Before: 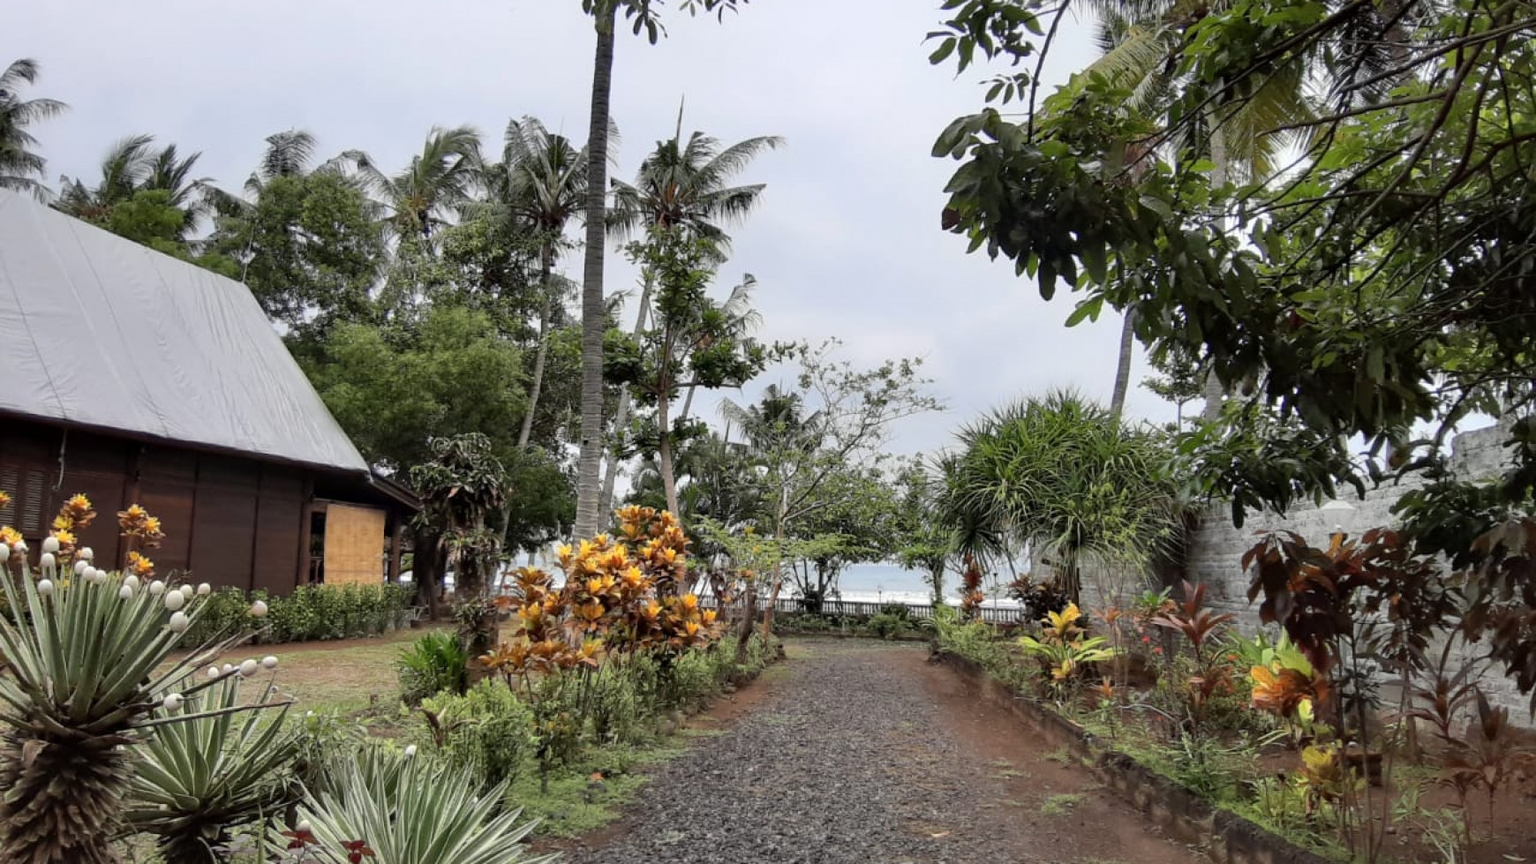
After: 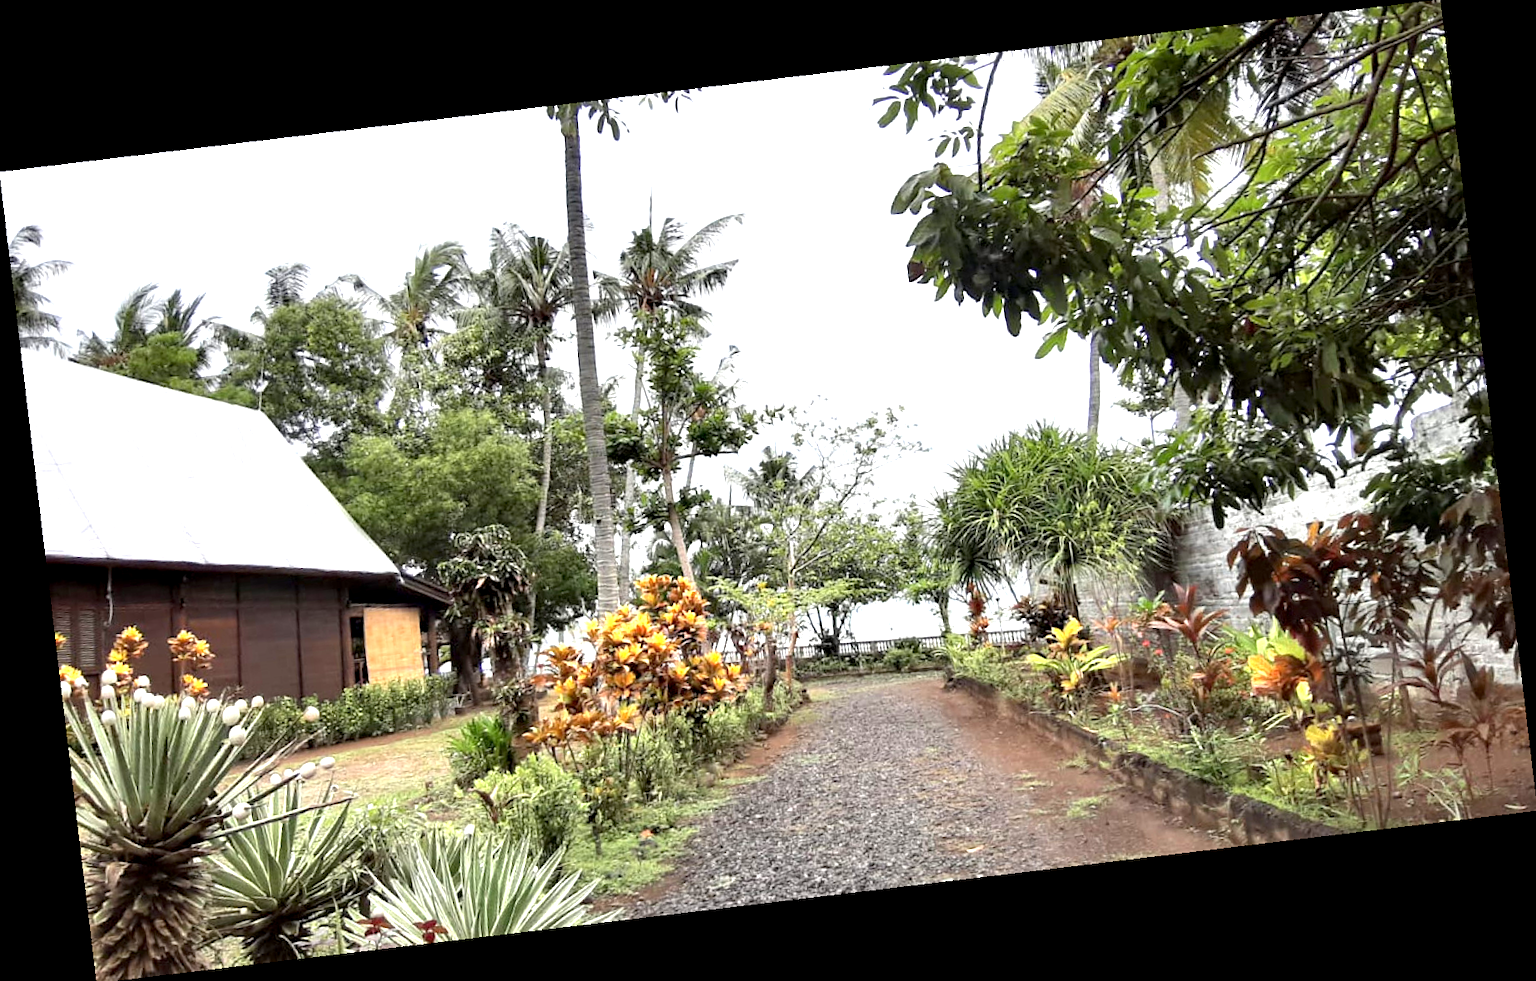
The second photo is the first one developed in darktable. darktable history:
sharpen: amount 0.2
rotate and perspective: rotation -6.83°, automatic cropping off
exposure: black level correction 0.001, exposure 1.3 EV, compensate highlight preservation false
